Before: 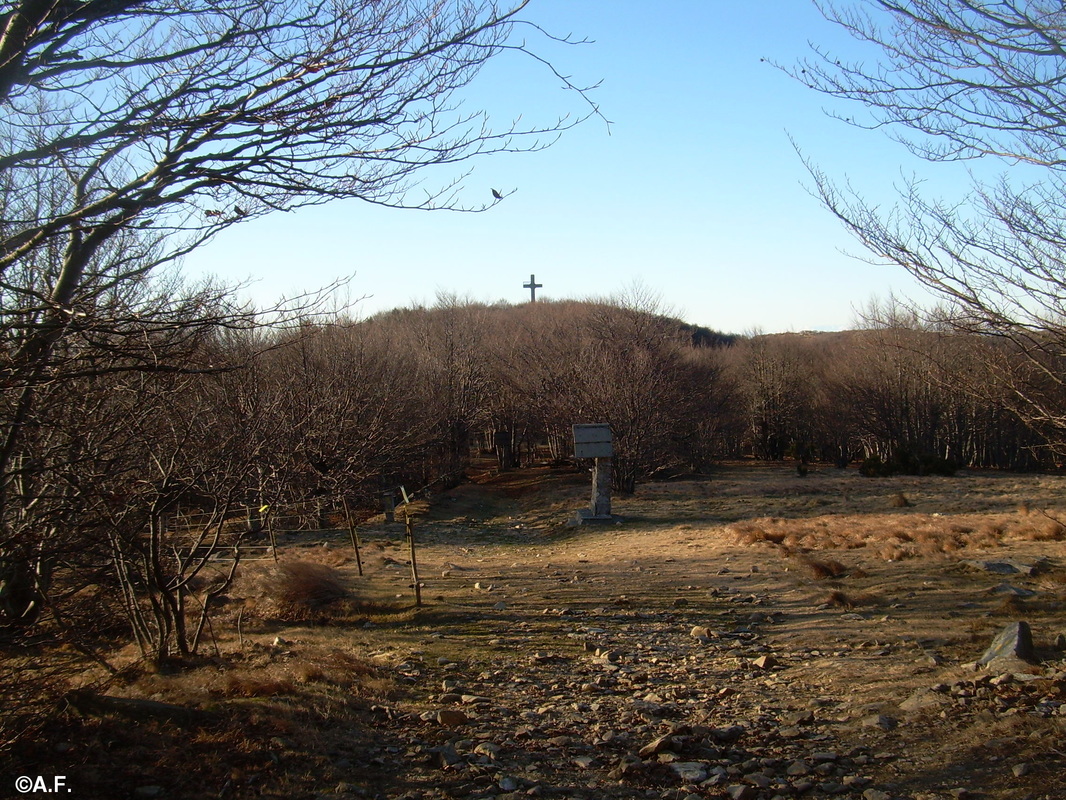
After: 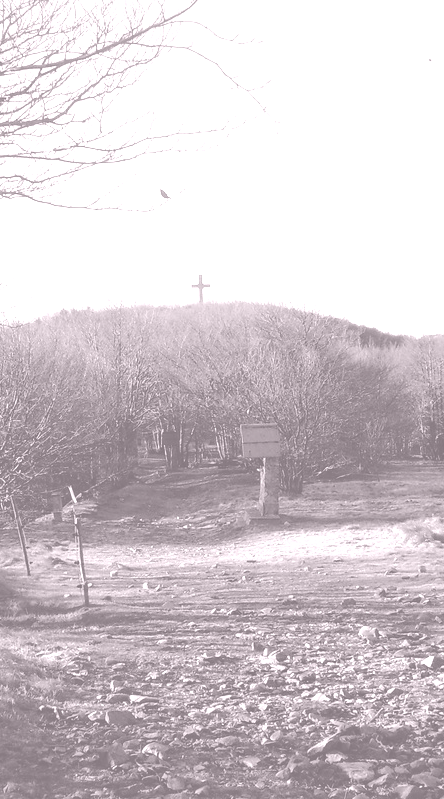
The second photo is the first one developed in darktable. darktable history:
crop: left 31.229%, right 27.105%
colorize: hue 25.2°, saturation 83%, source mix 82%, lightness 79%, version 1
contrast brightness saturation: saturation -0.05
